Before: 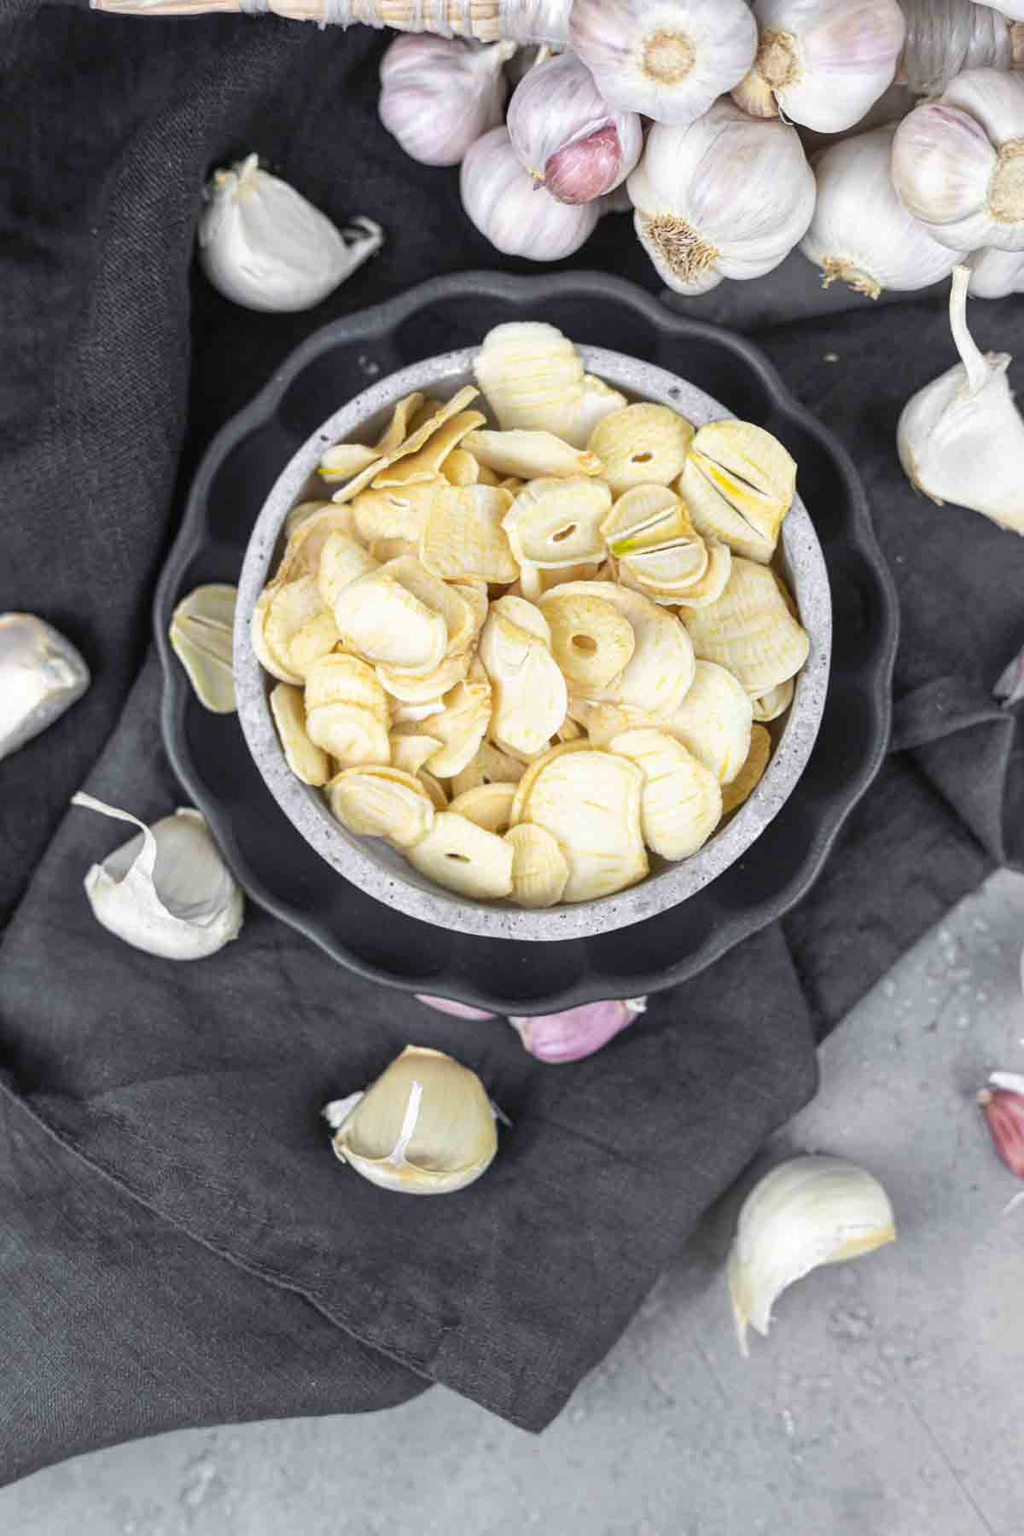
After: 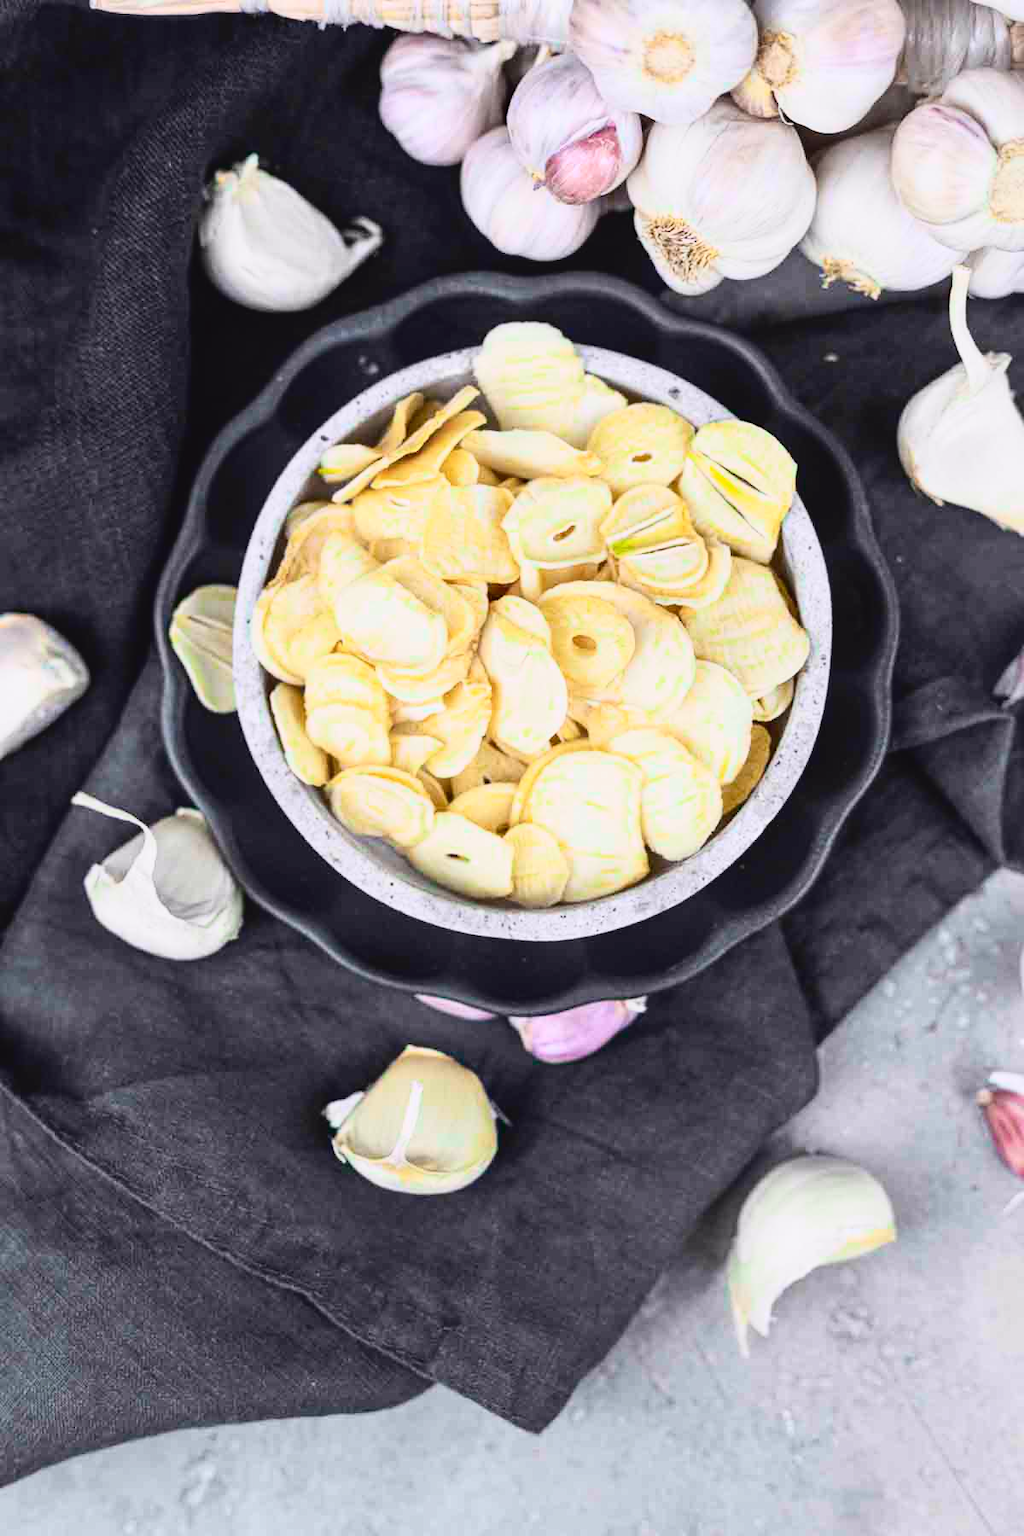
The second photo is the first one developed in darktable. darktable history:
tone curve: curves: ch0 [(0, 0.031) (0.139, 0.084) (0.311, 0.278) (0.495, 0.544) (0.718, 0.816) (0.841, 0.909) (1, 0.967)]; ch1 [(0, 0) (0.272, 0.249) (0.388, 0.385) (0.479, 0.456) (0.495, 0.497) (0.538, 0.55) (0.578, 0.595) (0.707, 0.778) (1, 1)]; ch2 [(0, 0) (0.125, 0.089) (0.353, 0.329) (0.443, 0.408) (0.502, 0.495) (0.56, 0.553) (0.608, 0.631) (1, 1)], color space Lab, independent channels, preserve colors none
